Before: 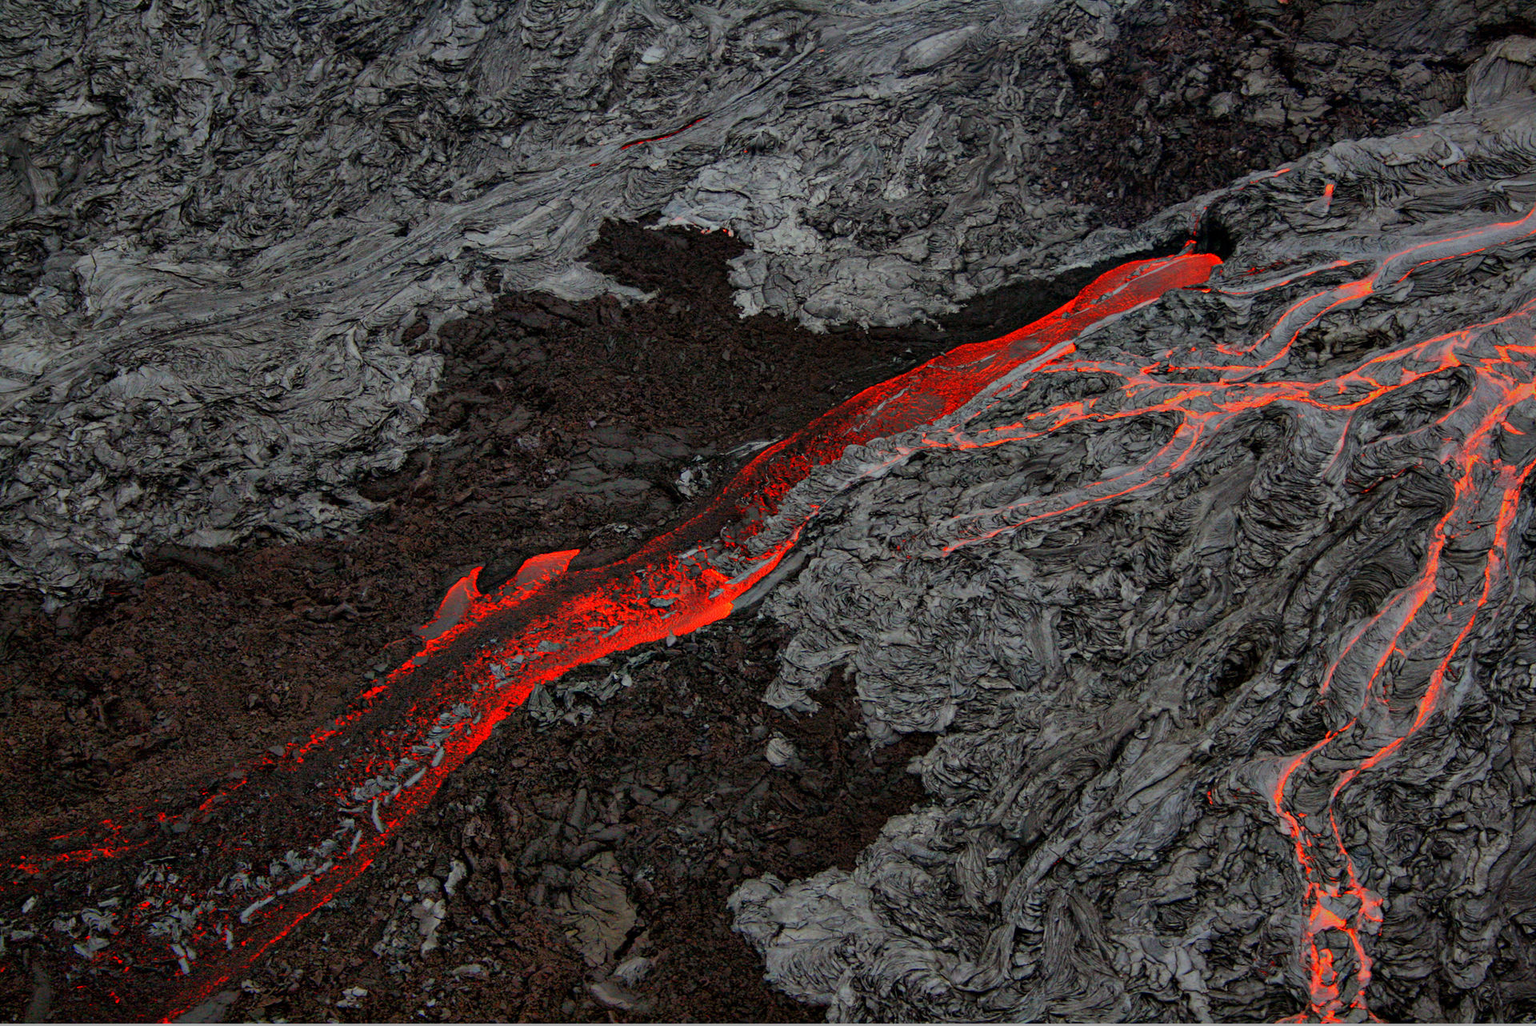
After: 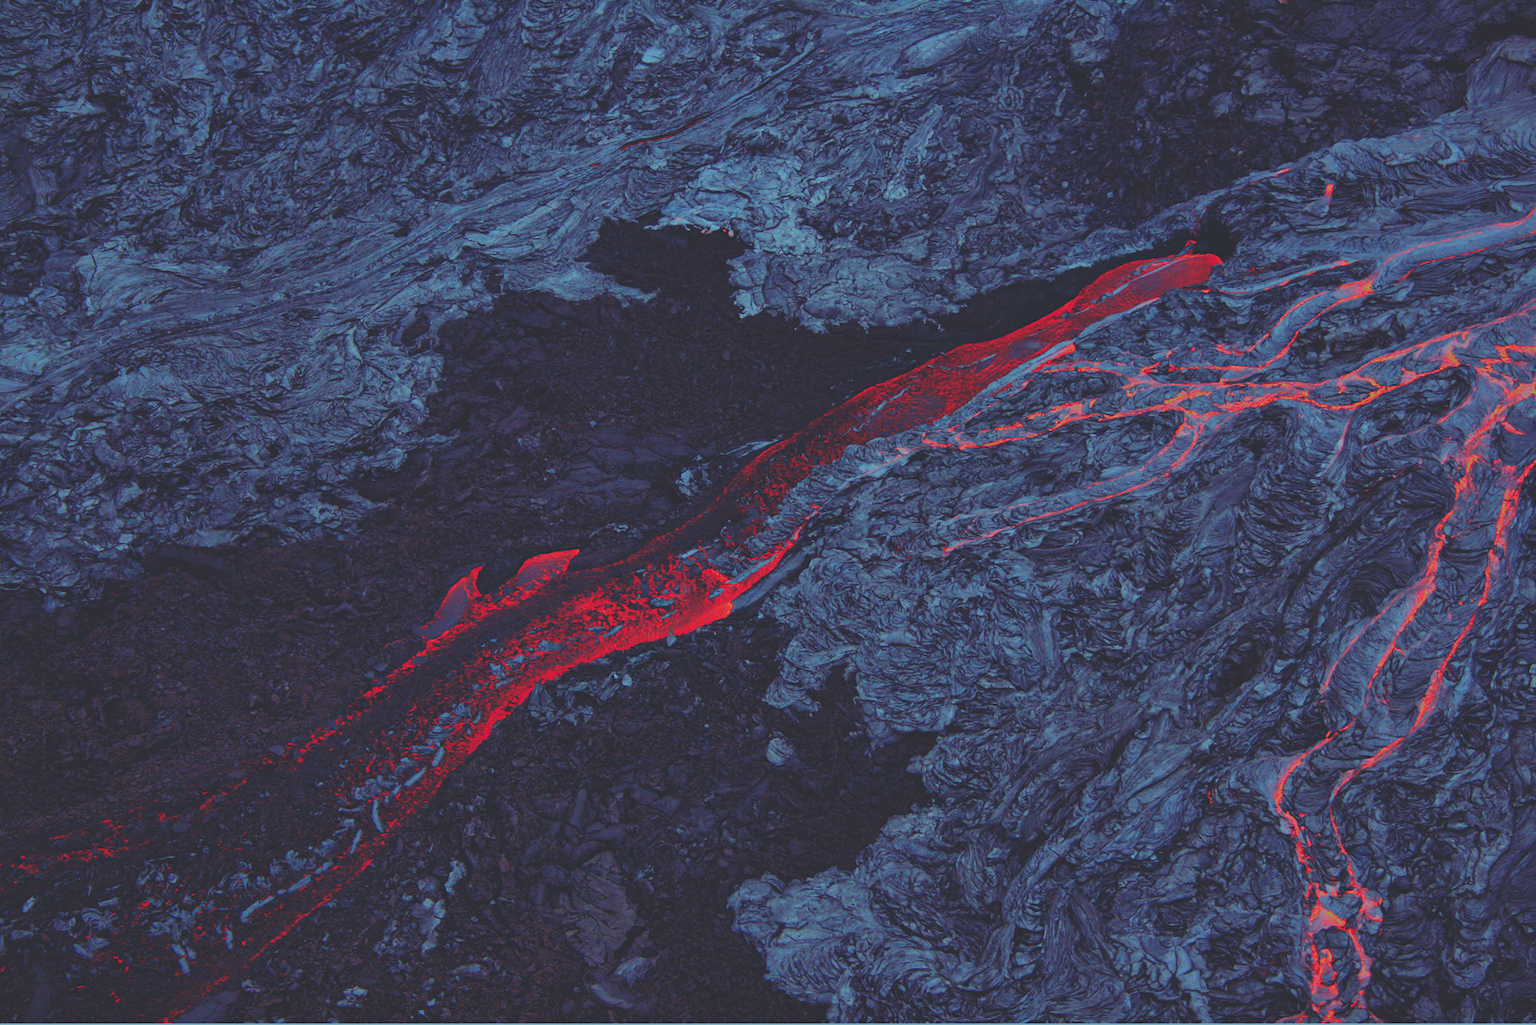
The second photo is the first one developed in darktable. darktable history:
white balance: red 0.982, blue 1.018
color balance rgb: linear chroma grading › global chroma 3.45%, perceptual saturation grading › global saturation 11.24%, perceptual brilliance grading › global brilliance 3.04%, global vibrance 2.8%
rgb curve: curves: ch0 [(0, 0.186) (0.314, 0.284) (0.576, 0.466) (0.805, 0.691) (0.936, 0.886)]; ch1 [(0, 0.186) (0.314, 0.284) (0.581, 0.534) (0.771, 0.746) (0.936, 0.958)]; ch2 [(0, 0.216) (0.275, 0.39) (1, 1)], mode RGB, independent channels, compensate middle gray true, preserve colors none
